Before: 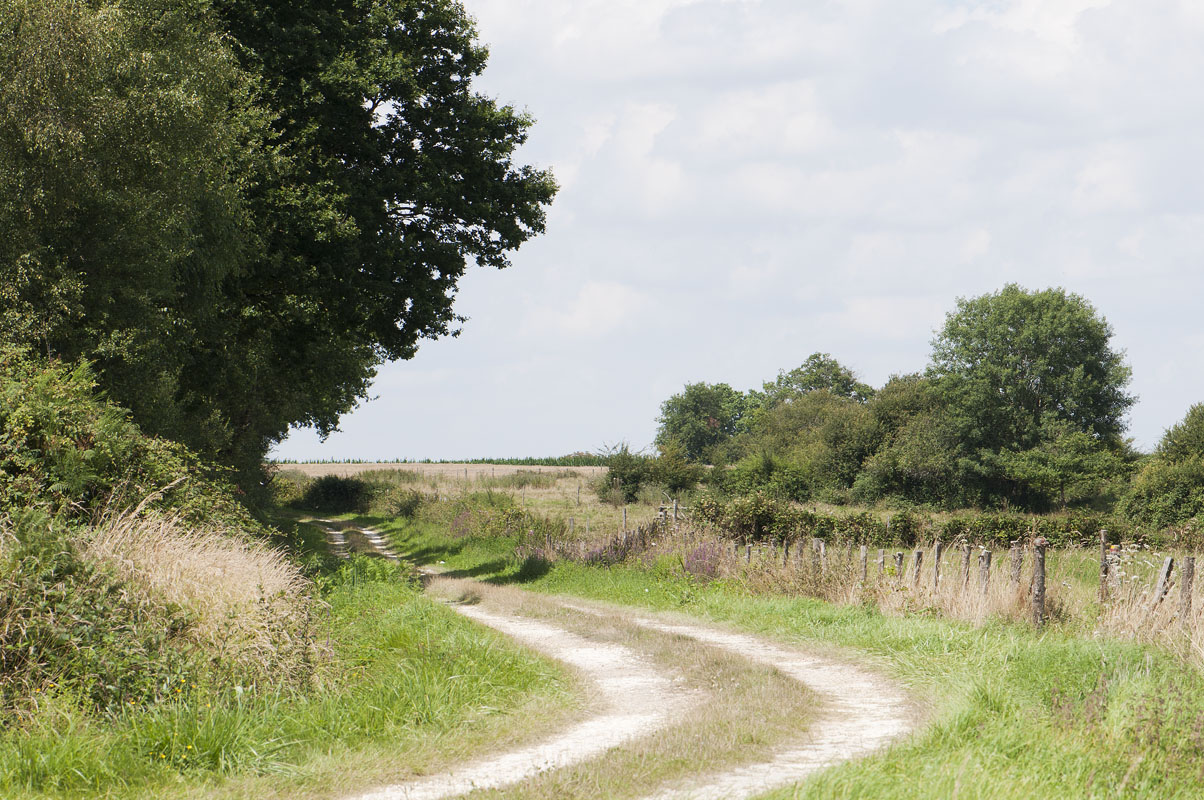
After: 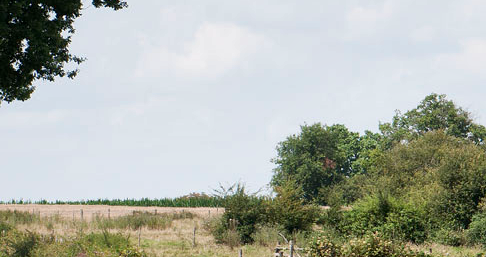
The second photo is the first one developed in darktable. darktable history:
local contrast: mode bilateral grid, contrast 21, coarseness 50, detail 171%, midtone range 0.2
crop: left 31.902%, top 32.462%, right 27.7%, bottom 35.377%
